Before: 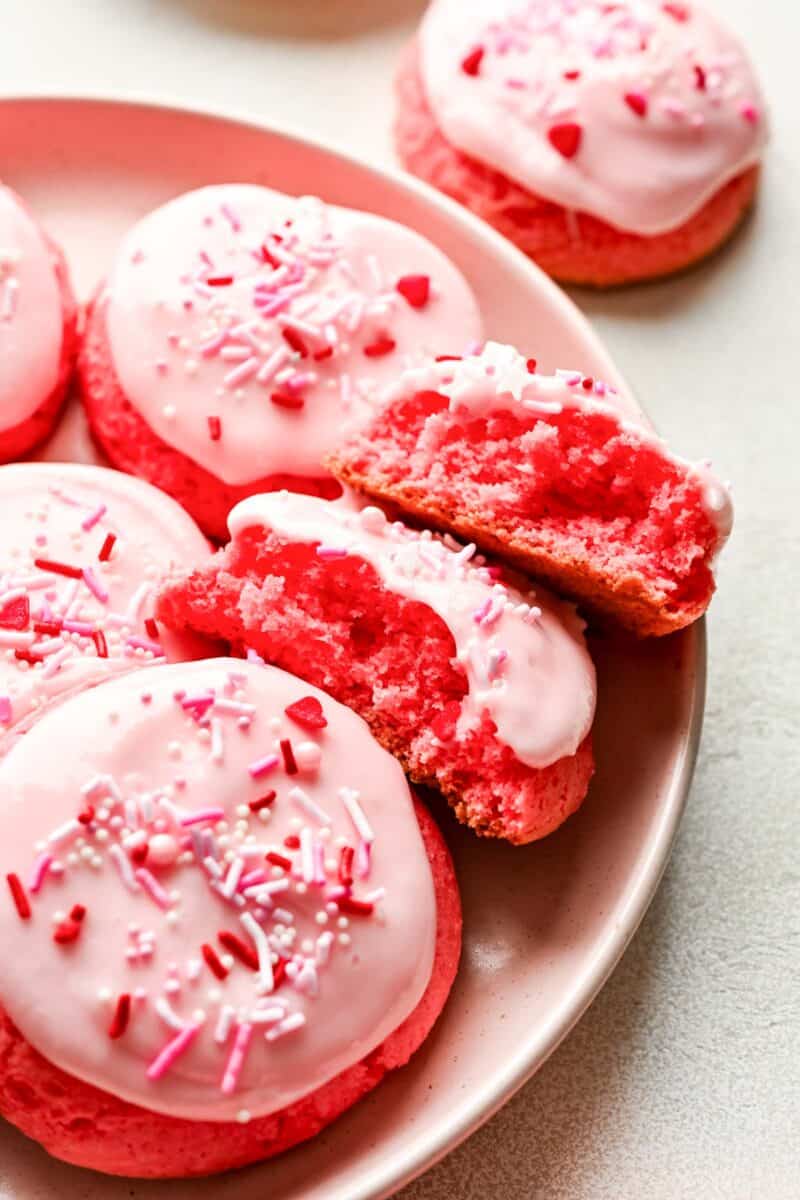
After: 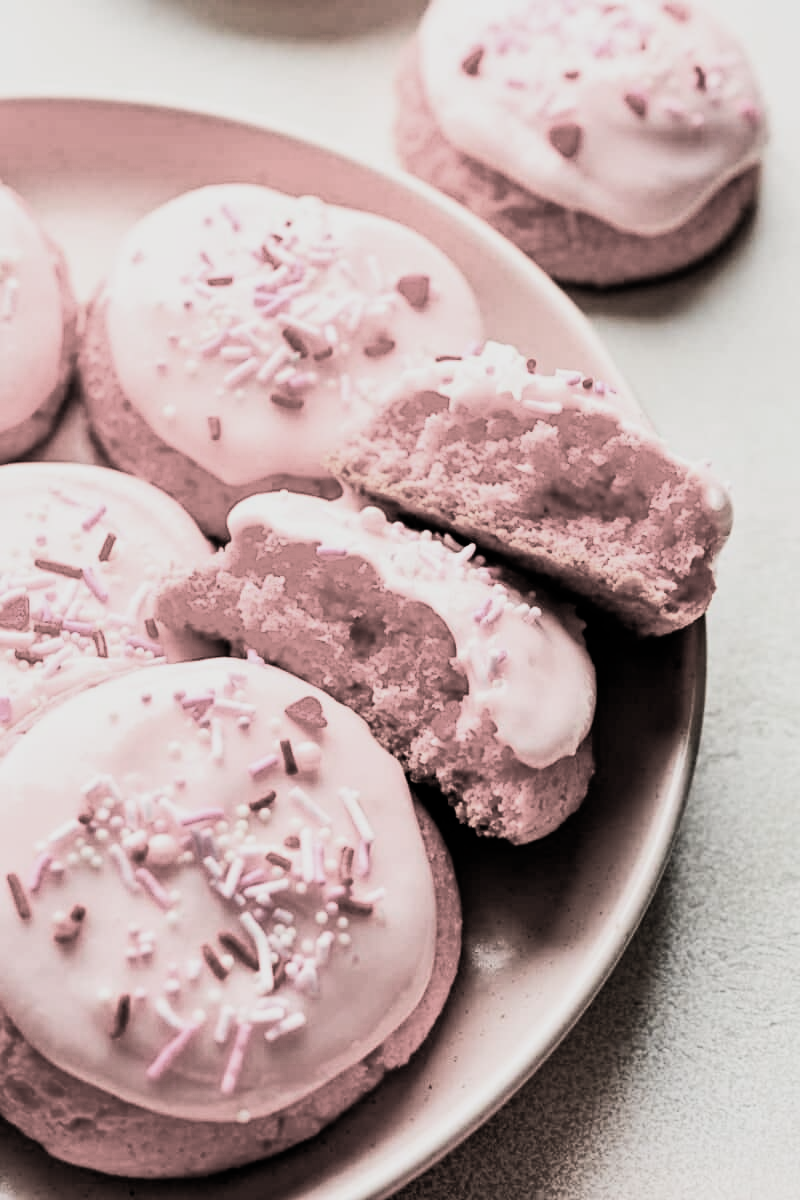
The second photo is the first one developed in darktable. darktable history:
filmic rgb: black relative exposure -5.14 EV, white relative exposure 3.99 EV, hardness 2.9, contrast 1.3, highlights saturation mix -30.07%, color science v4 (2020)
color balance rgb: linear chroma grading › global chroma 15.121%, perceptual saturation grading › global saturation 25.788%, perceptual brilliance grading › highlights 4.092%, perceptual brilliance grading › mid-tones -17.23%, perceptual brilliance grading › shadows -41.114%, global vibrance 5.408%
